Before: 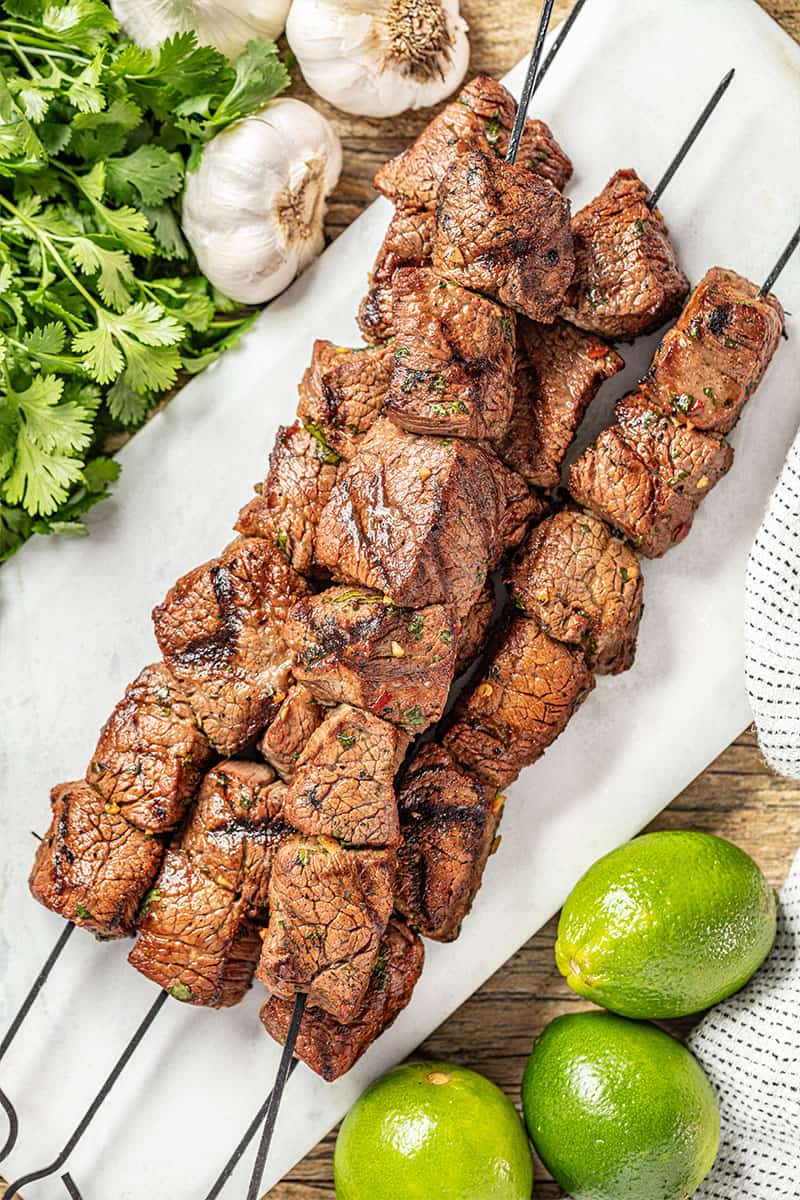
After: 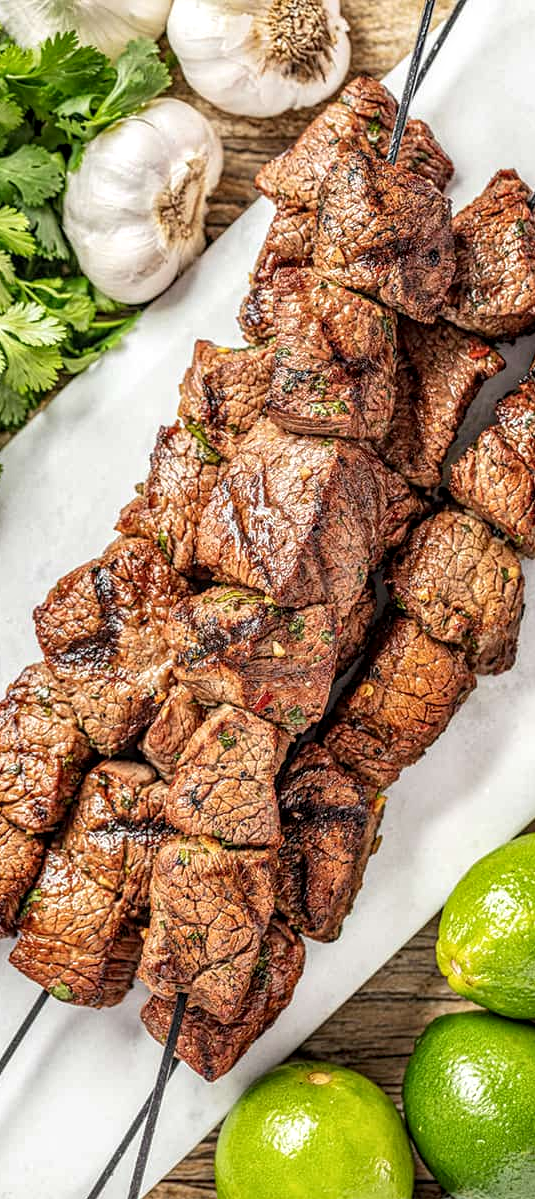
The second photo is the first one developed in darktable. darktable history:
local contrast: detail 130%
crop and rotate: left 15.046%, right 18.065%
